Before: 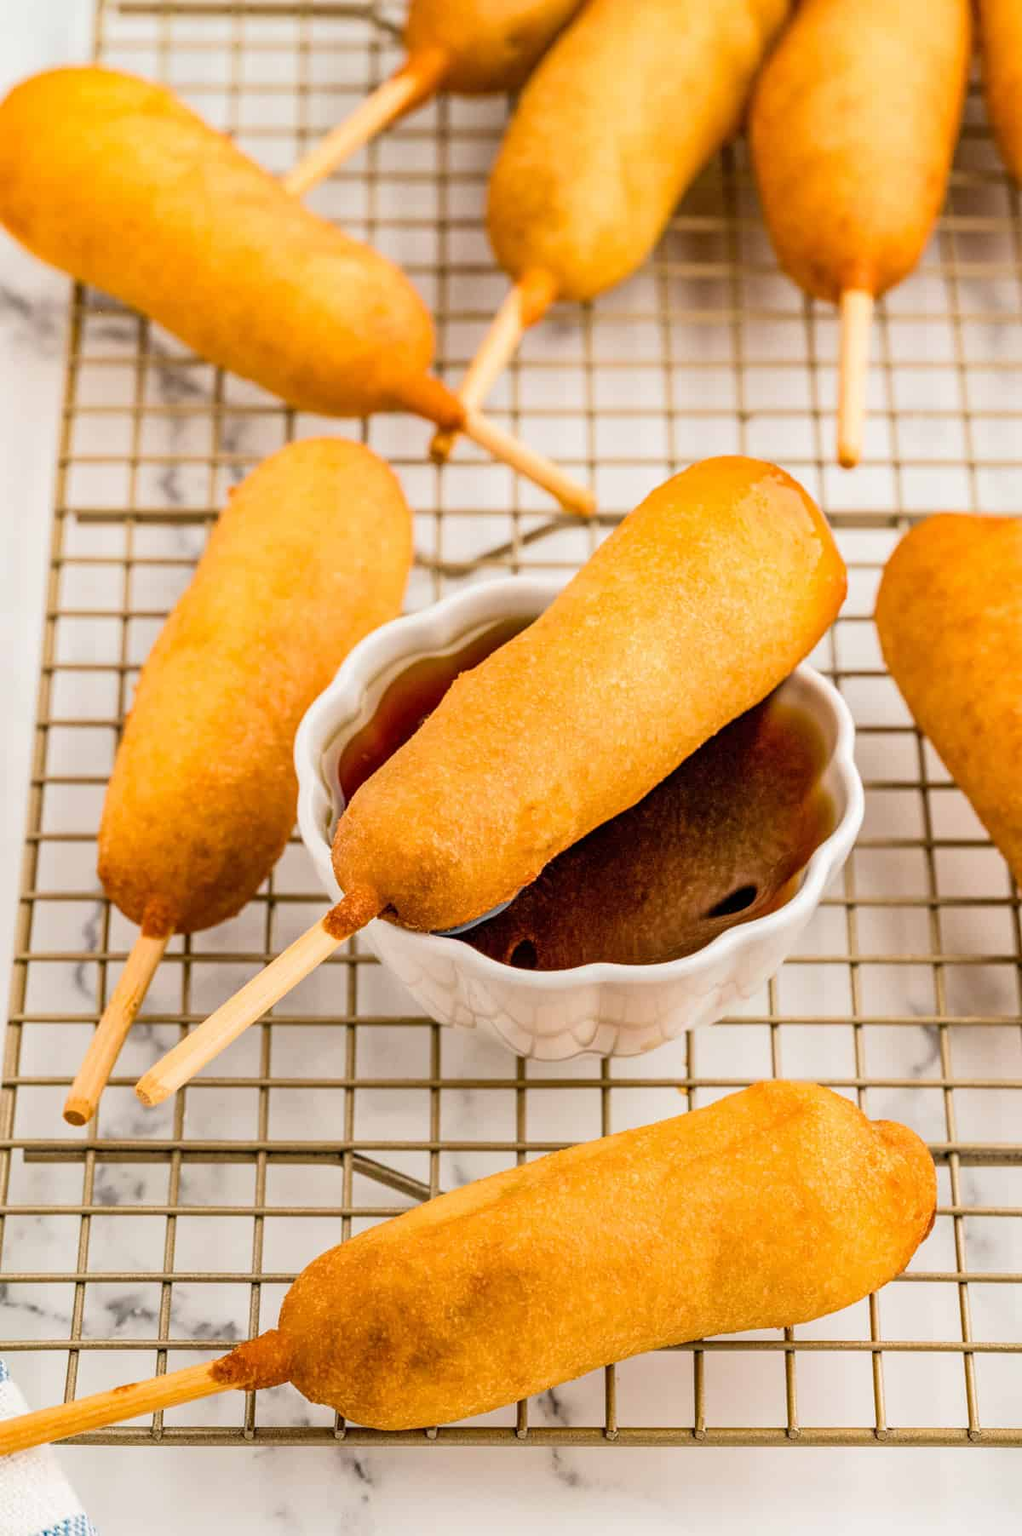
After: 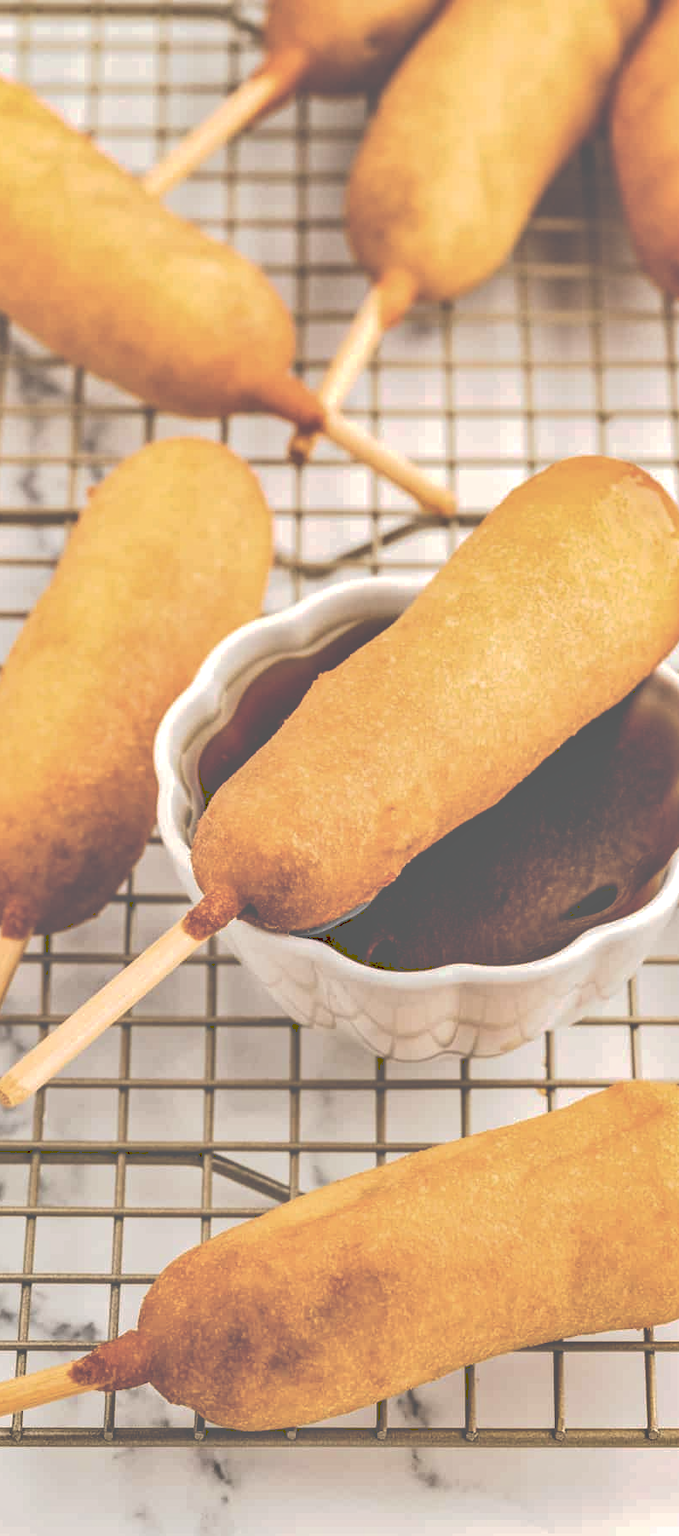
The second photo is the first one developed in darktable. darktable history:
levels: levels [0.182, 0.542, 0.902]
haze removal: compatibility mode true, adaptive false
crop and rotate: left 13.787%, right 19.651%
exposure: black level correction -0.001, exposure 0.08 EV, compensate highlight preservation false
shadows and highlights: shadows 33.94, highlights -35.07, soften with gaussian
tone curve: curves: ch0 [(0, 0) (0.003, 0.464) (0.011, 0.464) (0.025, 0.464) (0.044, 0.464) (0.069, 0.464) (0.1, 0.463) (0.136, 0.463) (0.177, 0.464) (0.224, 0.469) (0.277, 0.482) (0.335, 0.501) (0.399, 0.53) (0.468, 0.567) (0.543, 0.61) (0.623, 0.663) (0.709, 0.718) (0.801, 0.779) (0.898, 0.842) (1, 1)], preserve colors none
